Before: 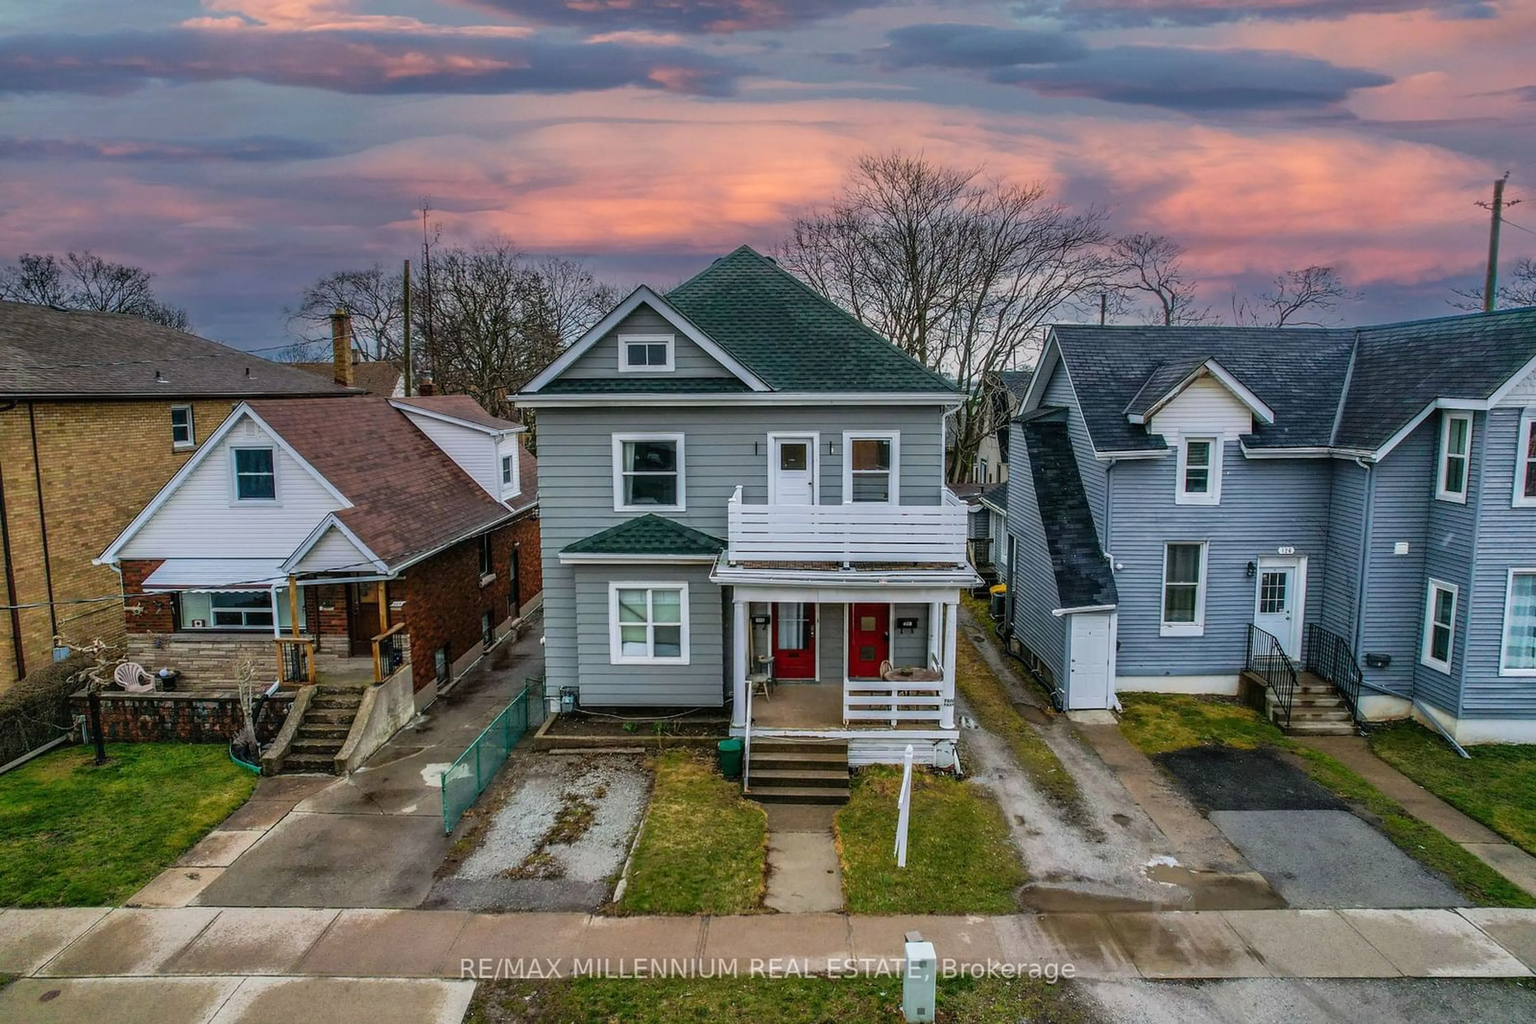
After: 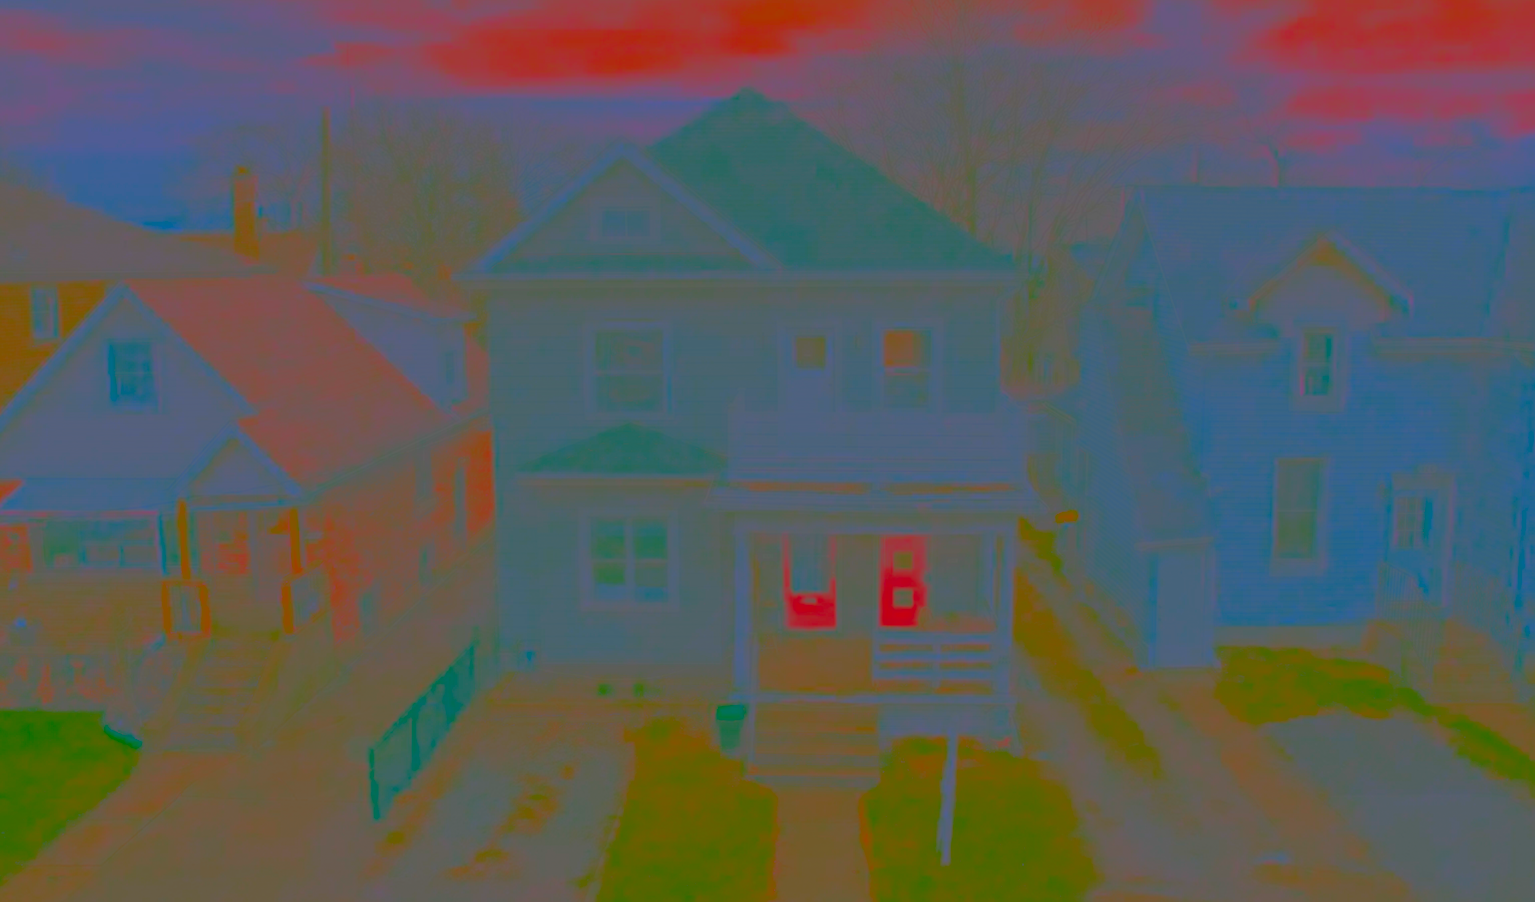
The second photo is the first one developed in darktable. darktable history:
local contrast: detail 130%
crop: left 9.611%, top 17.264%, right 10.584%, bottom 12.407%
sharpen: on, module defaults
contrast brightness saturation: contrast -0.986, brightness -0.16, saturation 0.761
